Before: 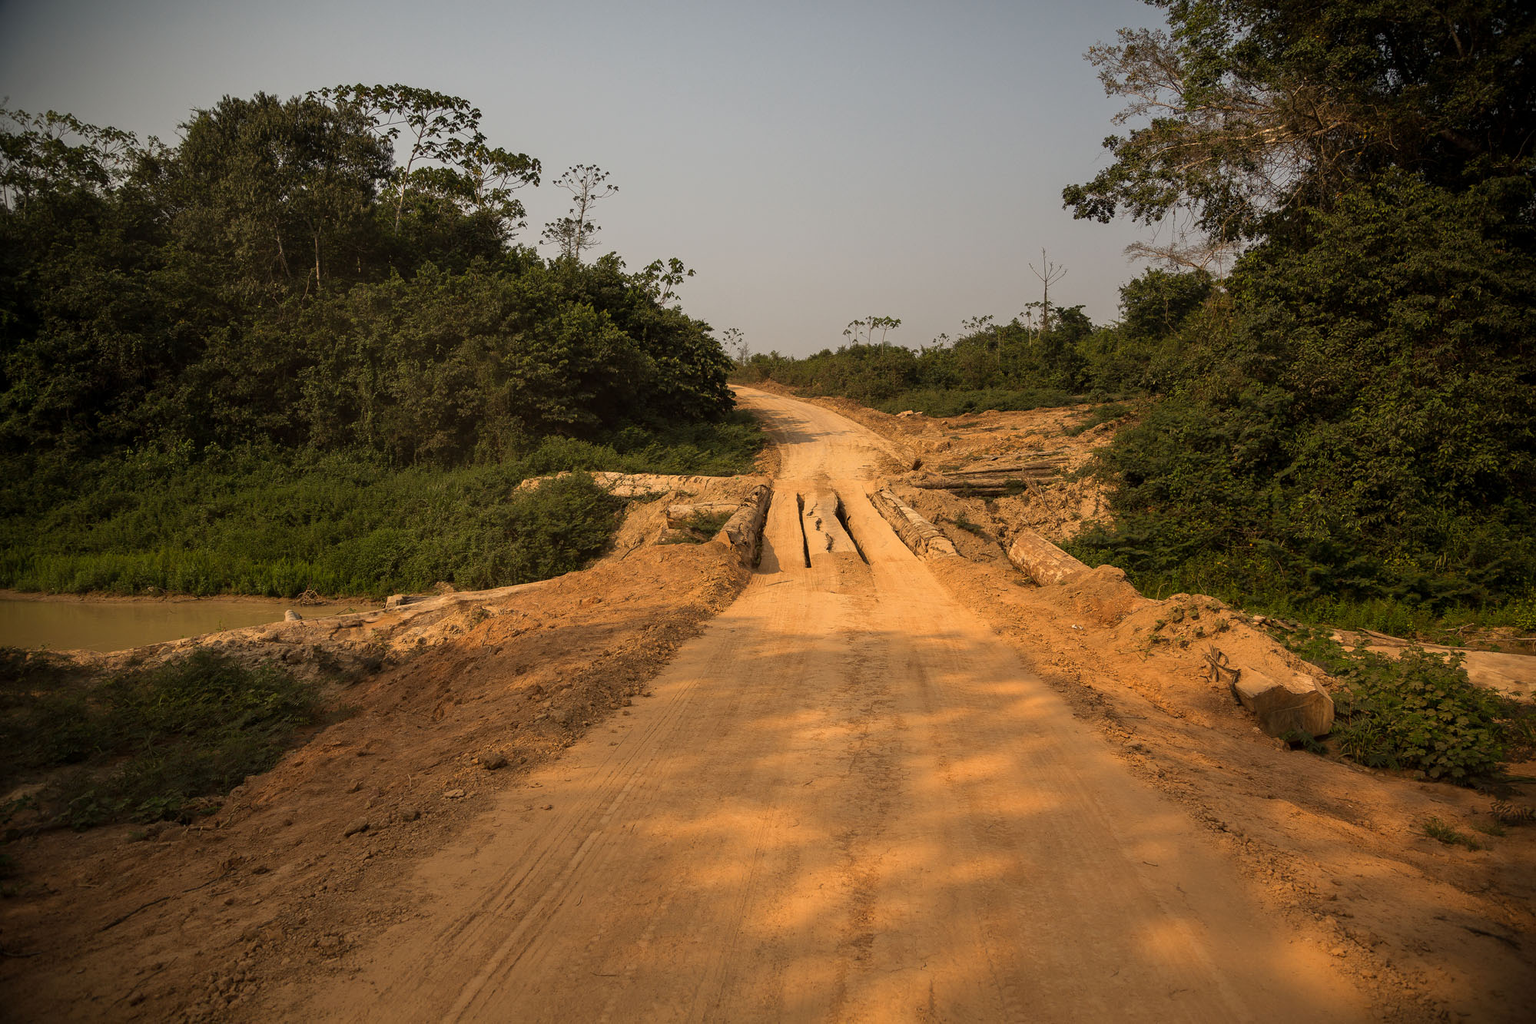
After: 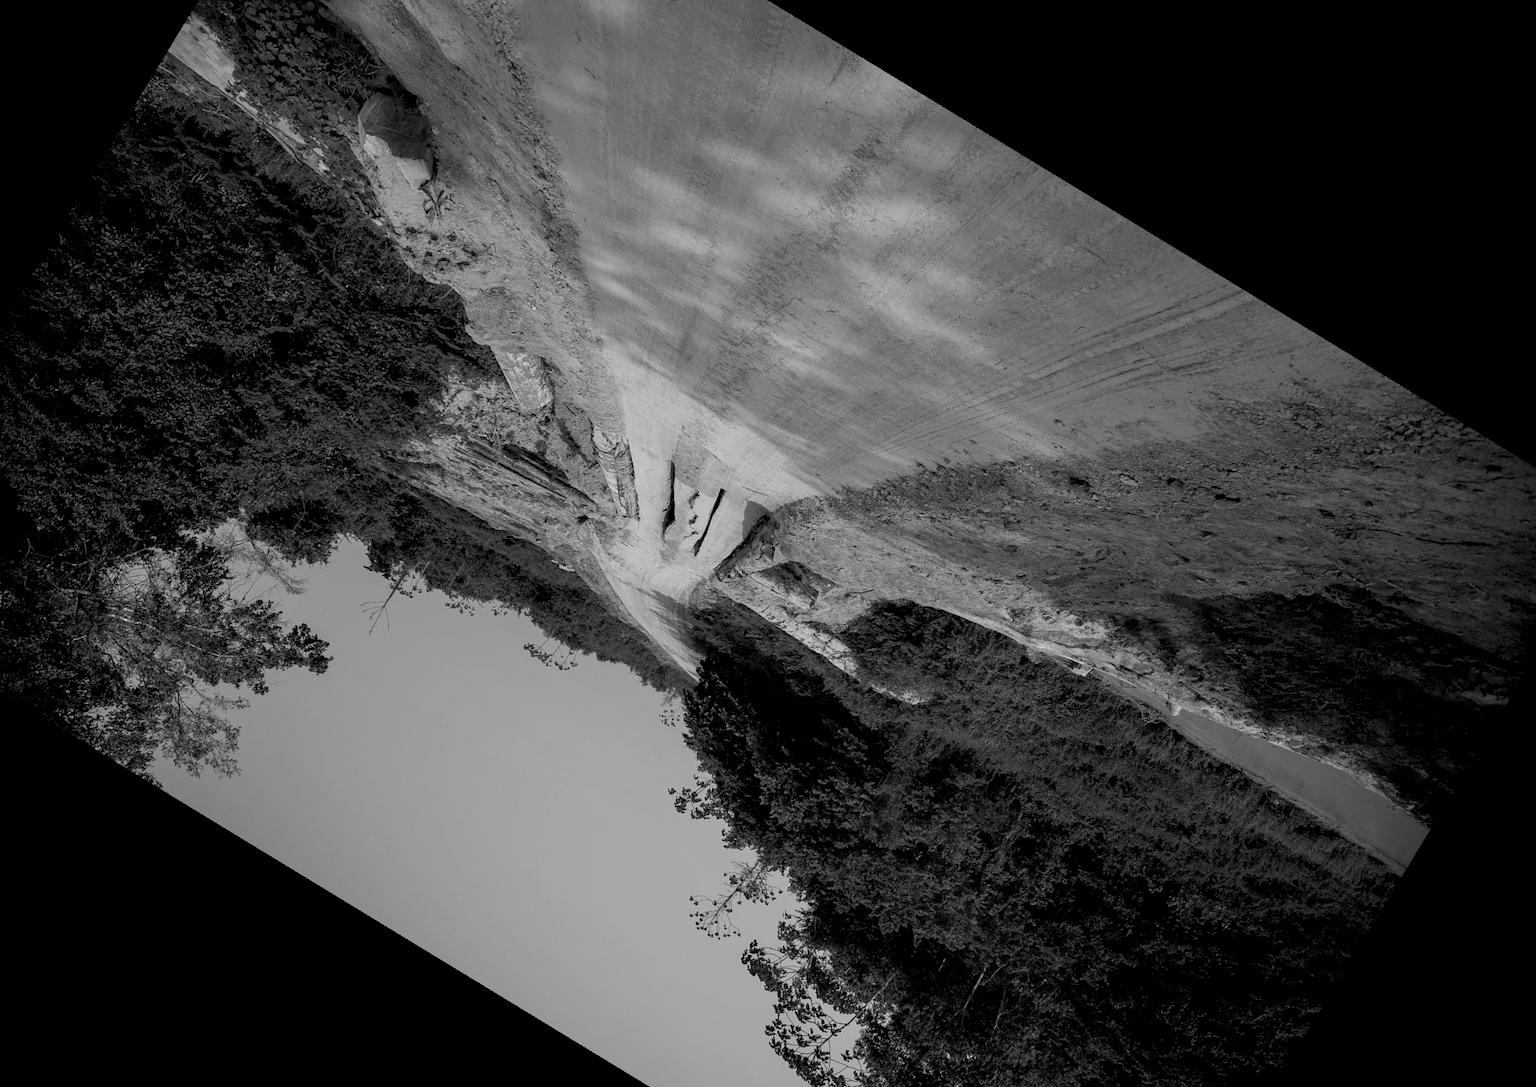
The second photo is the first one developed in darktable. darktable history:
monochrome: a 30.25, b 92.03
crop and rotate: angle 148.68°, left 9.111%, top 15.603%, right 4.588%, bottom 17.041%
white balance: red 1.004, blue 1.024
exposure: black level correction 0.011, compensate highlight preservation false
